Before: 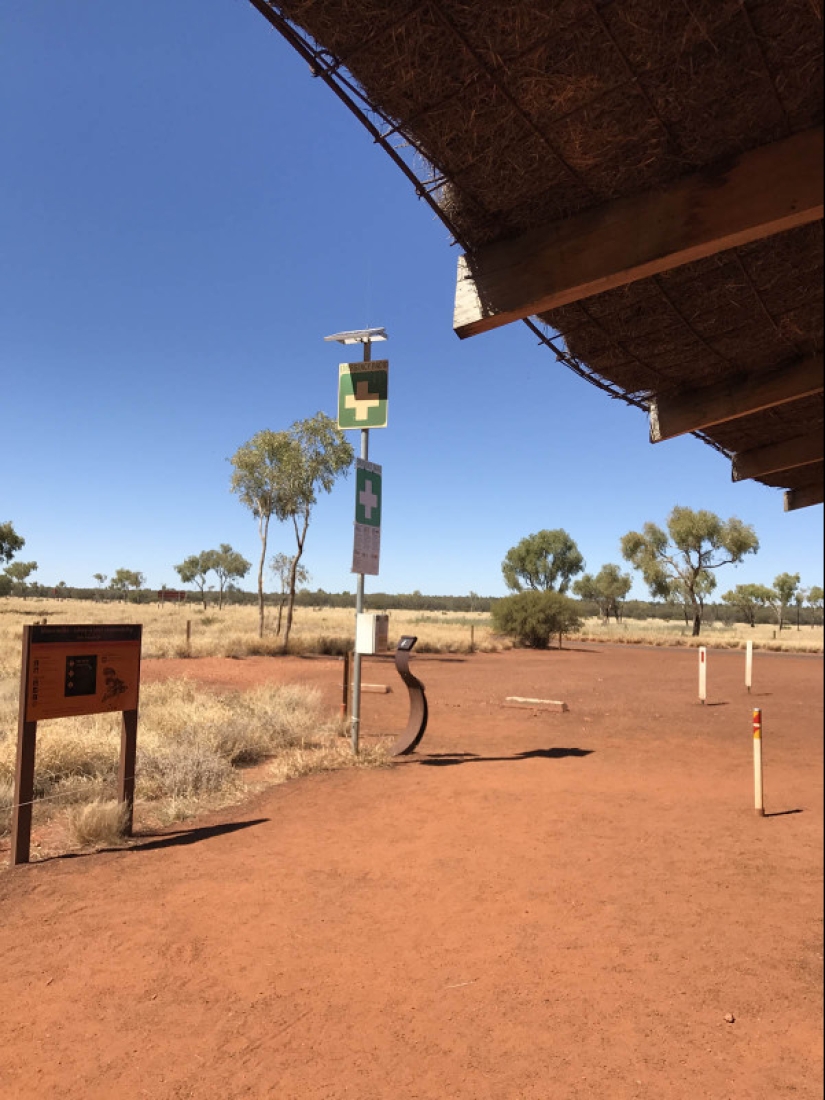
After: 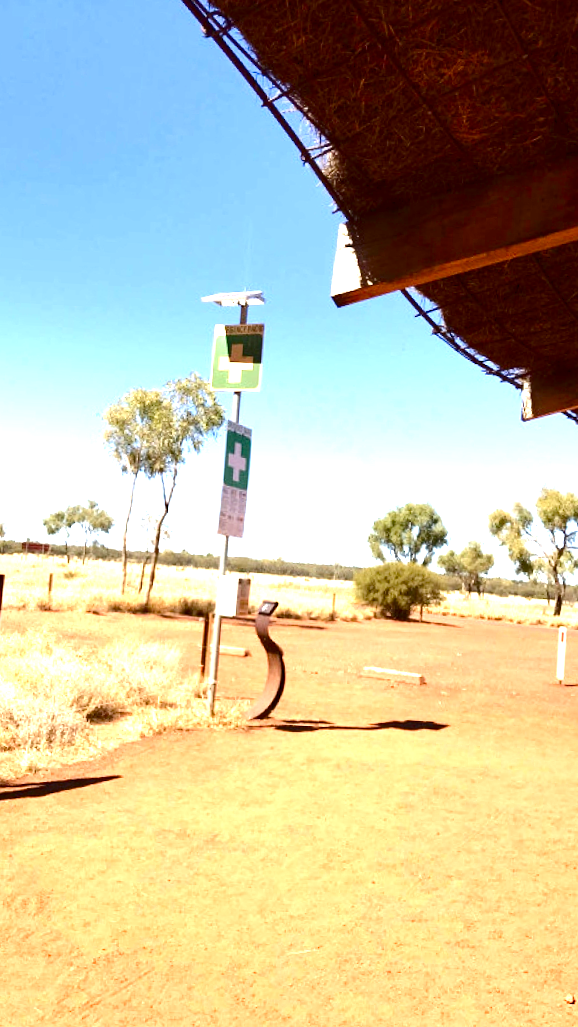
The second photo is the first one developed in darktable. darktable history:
tone curve: curves: ch0 [(0, 0) (0.003, 0.006) (0.011, 0.007) (0.025, 0.01) (0.044, 0.015) (0.069, 0.023) (0.1, 0.031) (0.136, 0.045) (0.177, 0.066) (0.224, 0.098) (0.277, 0.139) (0.335, 0.194) (0.399, 0.254) (0.468, 0.346) (0.543, 0.45) (0.623, 0.56) (0.709, 0.667) (0.801, 0.78) (0.898, 0.891) (1, 1)], color space Lab, independent channels, preserve colors none
crop and rotate: angle -3.05°, left 13.938%, top 0.023%, right 11.071%, bottom 0.055%
color balance rgb: perceptual saturation grading › global saturation 20%, perceptual saturation grading › highlights -14.4%, perceptual saturation grading › shadows 49.56%, global vibrance 20%
exposure: black level correction 0.001, exposure 1.72 EV, compensate highlight preservation false
